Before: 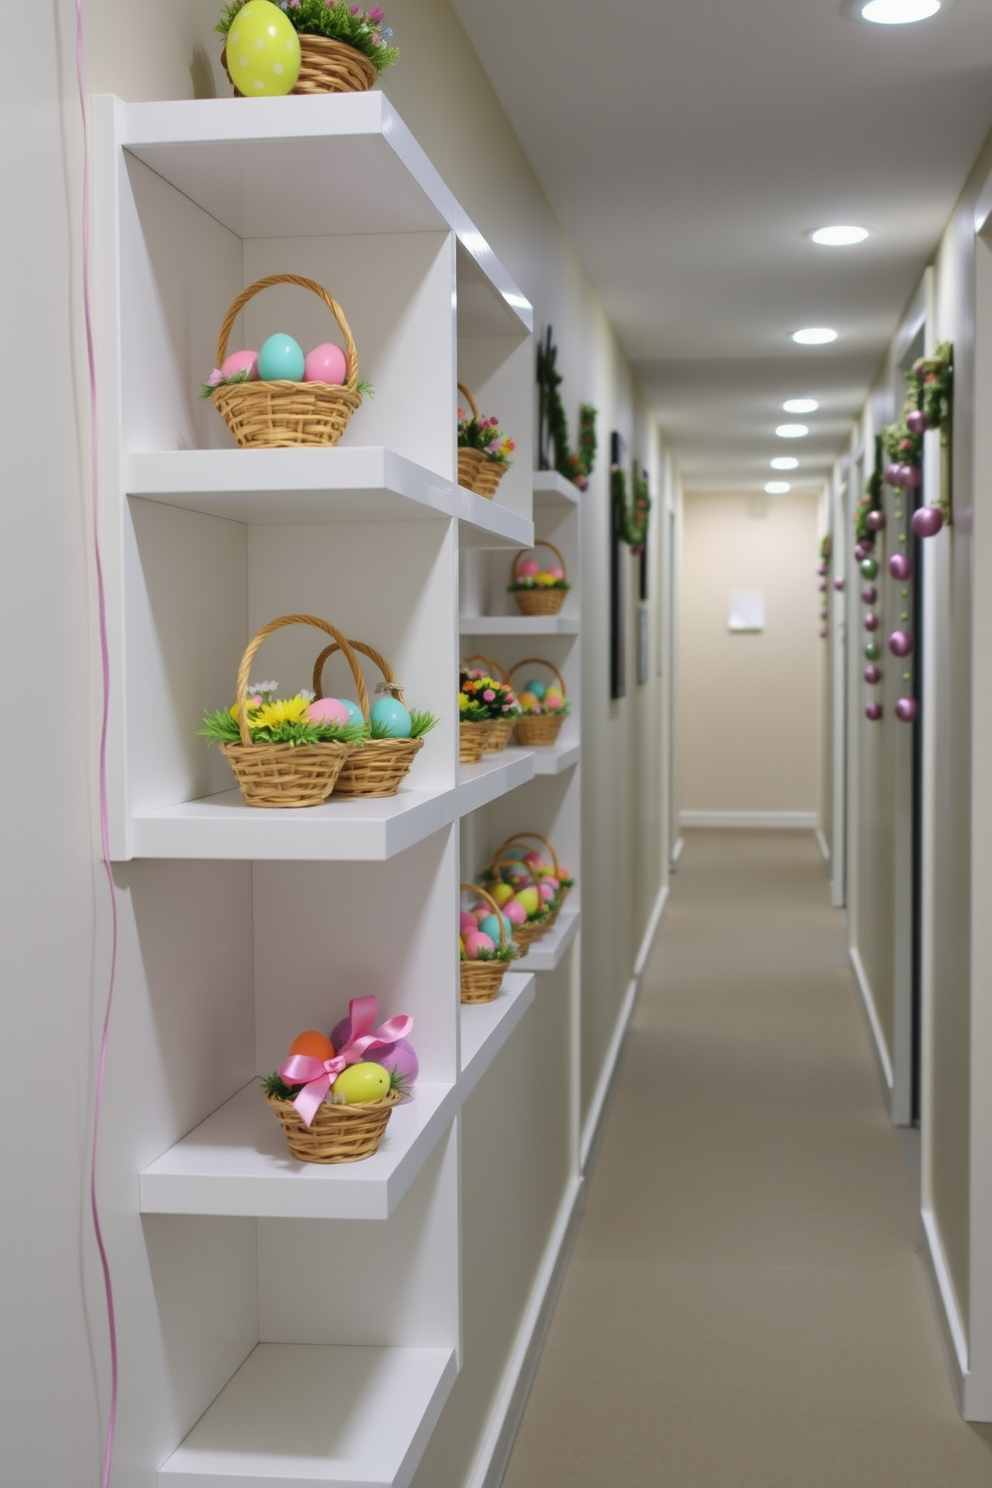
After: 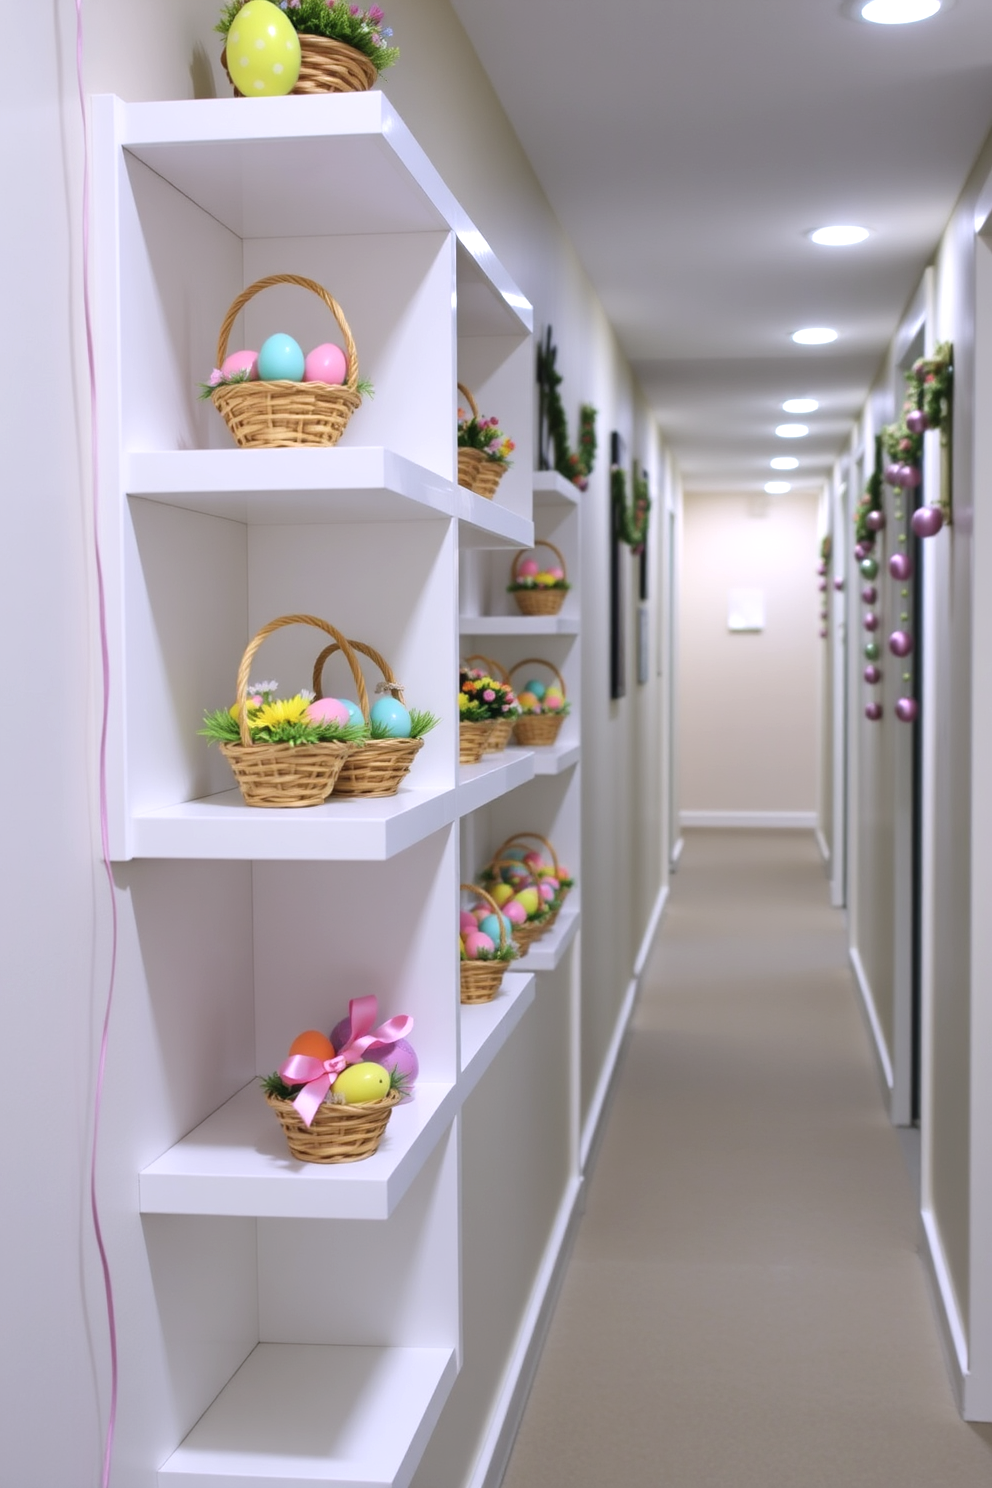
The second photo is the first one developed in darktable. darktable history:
white balance: red 1.004, blue 1.096
shadows and highlights: radius 110.86, shadows 51.09, white point adjustment 9.16, highlights -4.17, highlights color adjustment 32.2%, soften with gaussian
